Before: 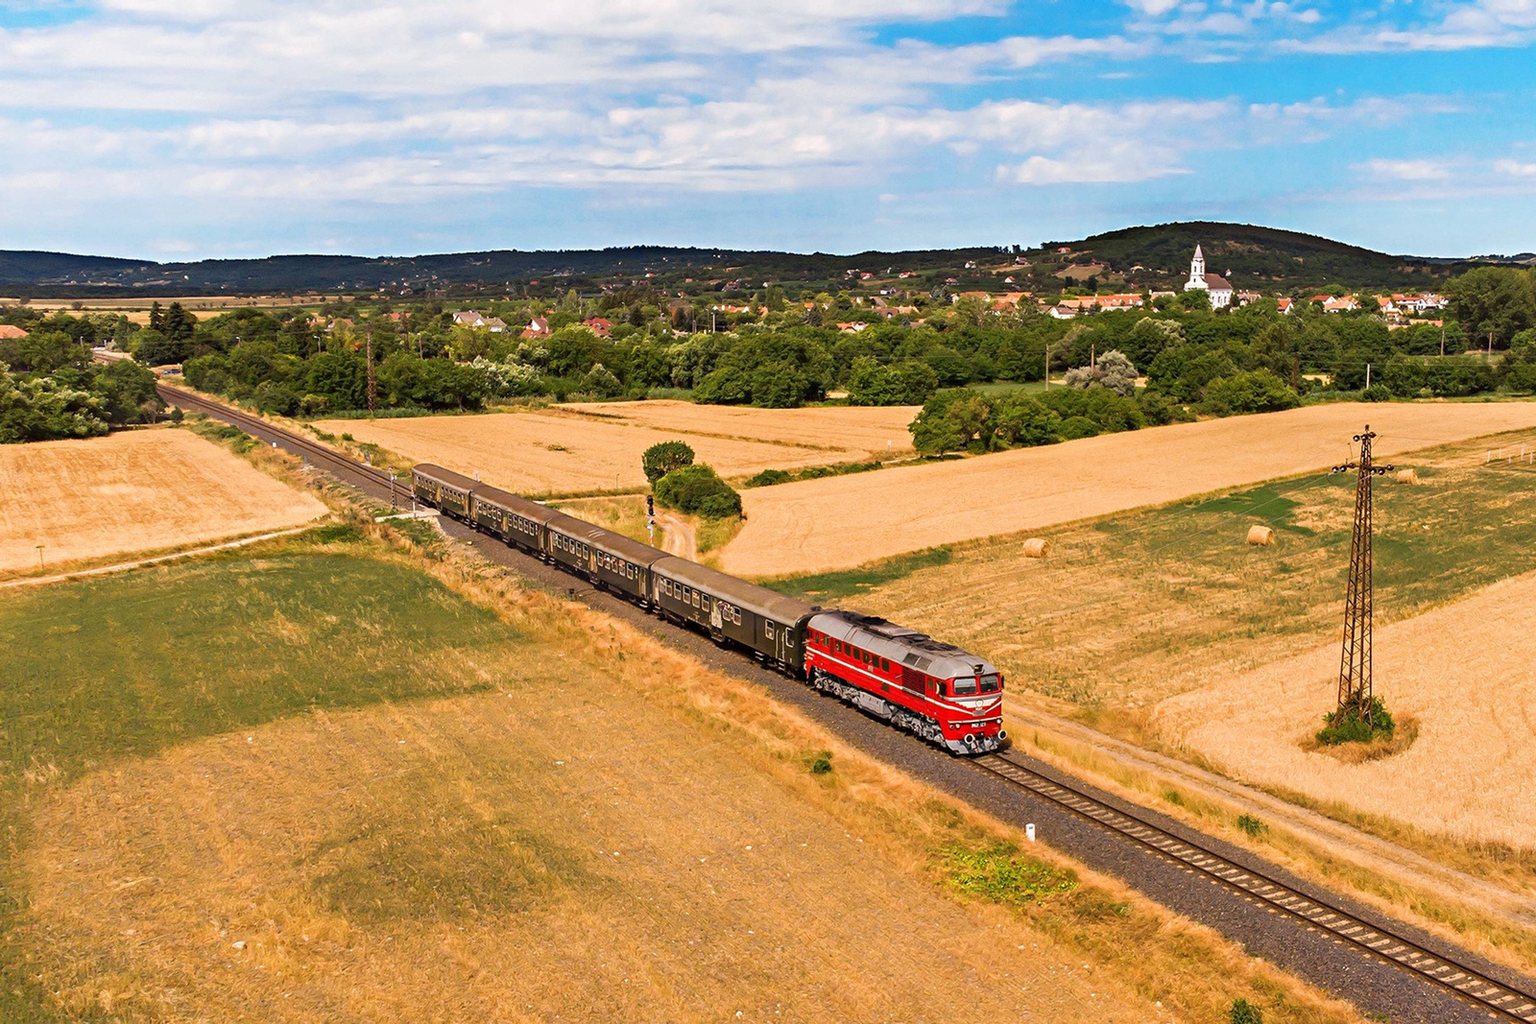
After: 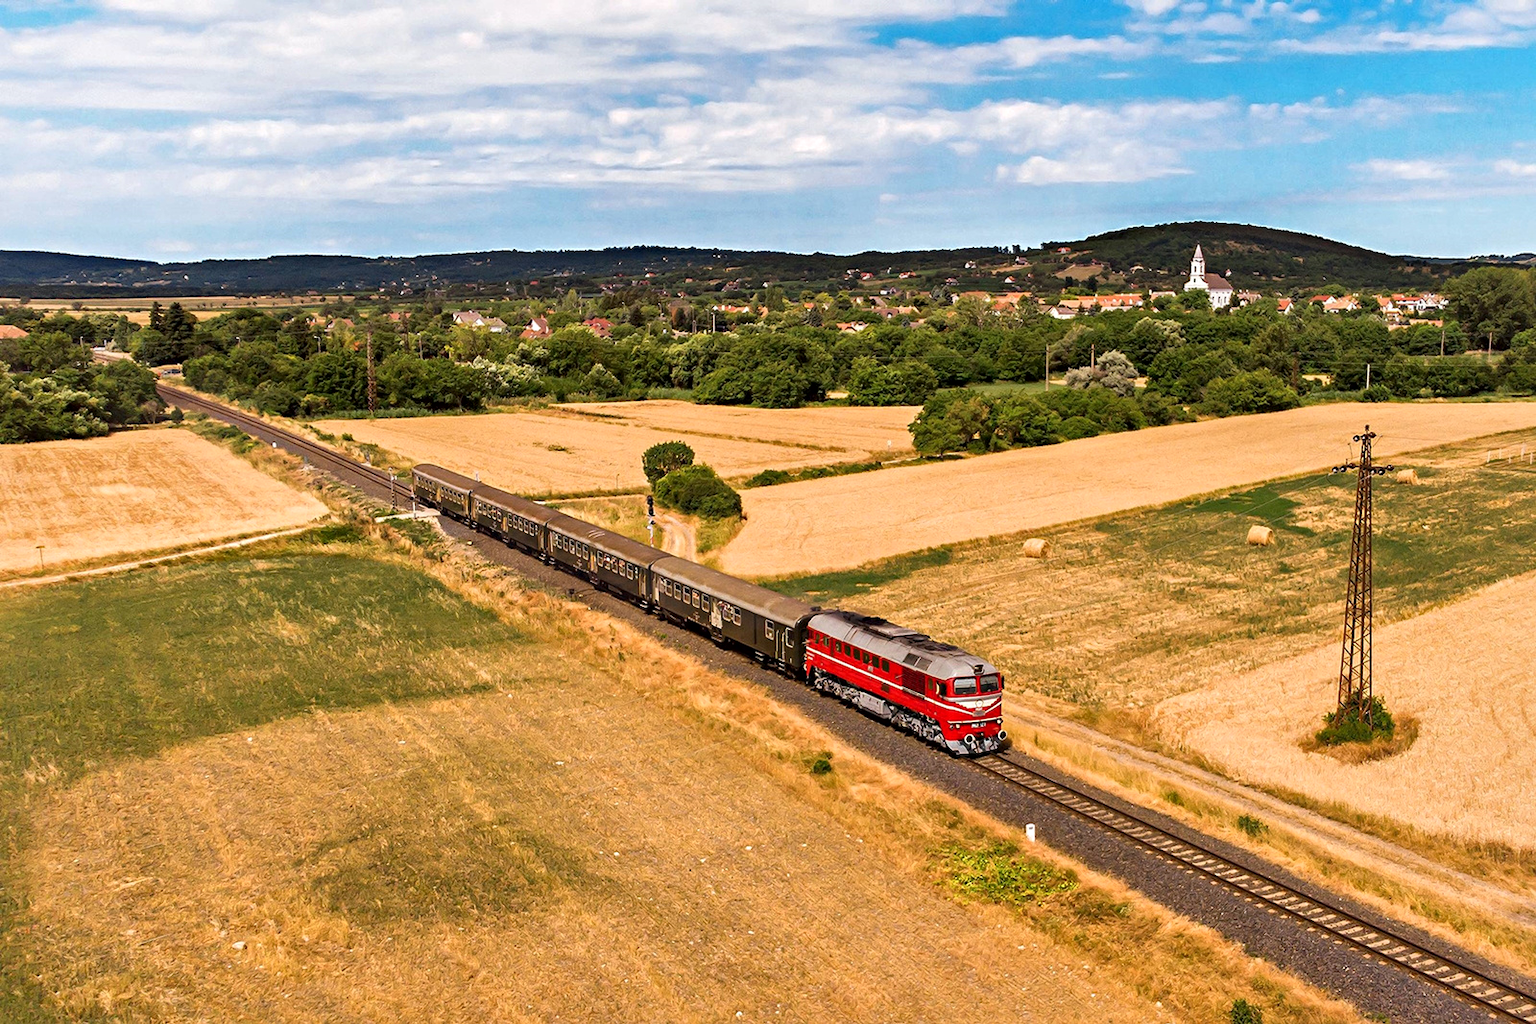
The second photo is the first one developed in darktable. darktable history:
local contrast: mode bilateral grid, contrast 19, coarseness 51, detail 149%, midtone range 0.2
